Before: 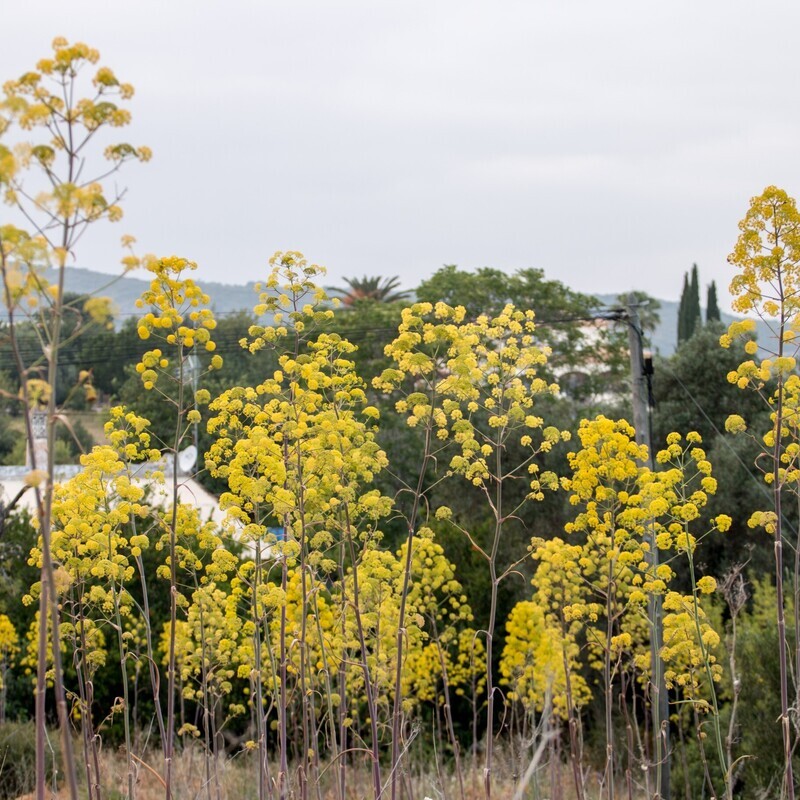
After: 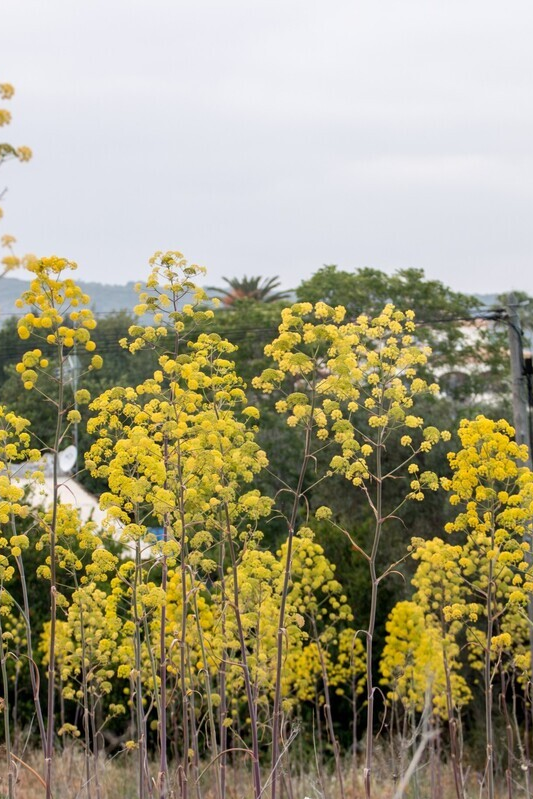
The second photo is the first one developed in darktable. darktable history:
crop and rotate: left 15.208%, right 18.06%
exposure: compensate highlight preservation false
